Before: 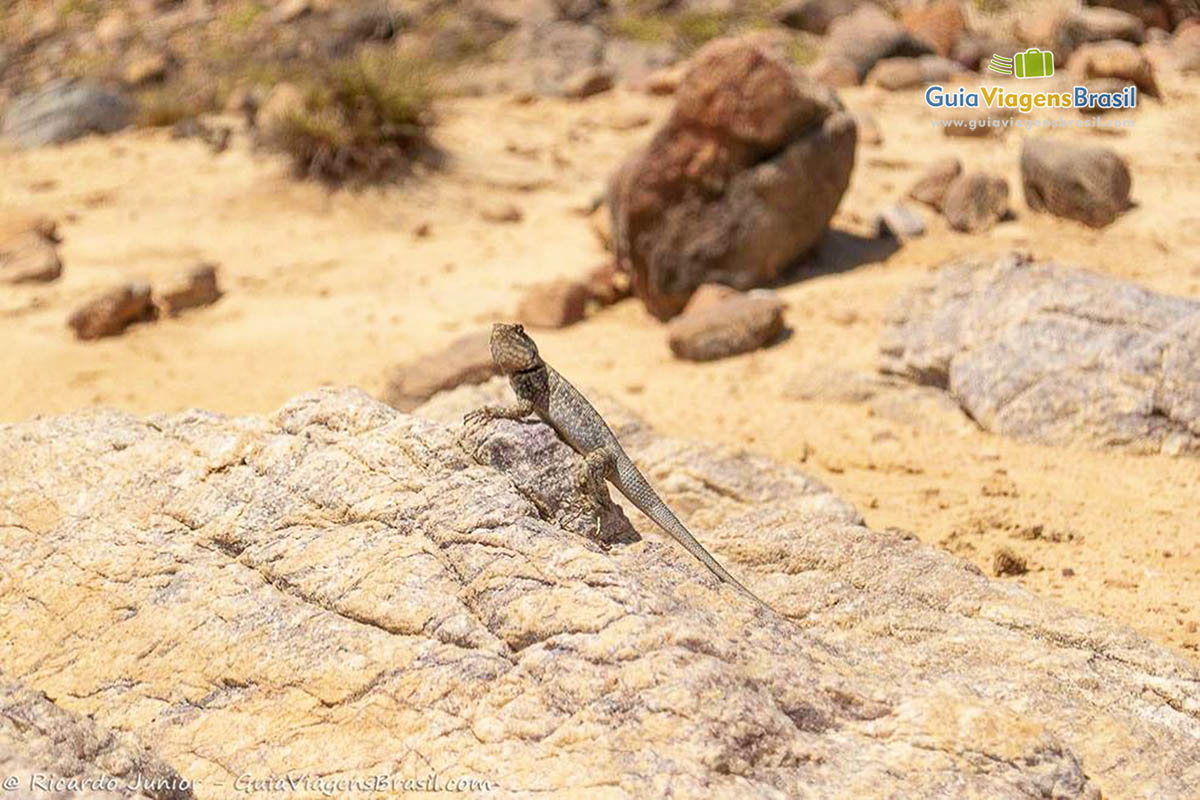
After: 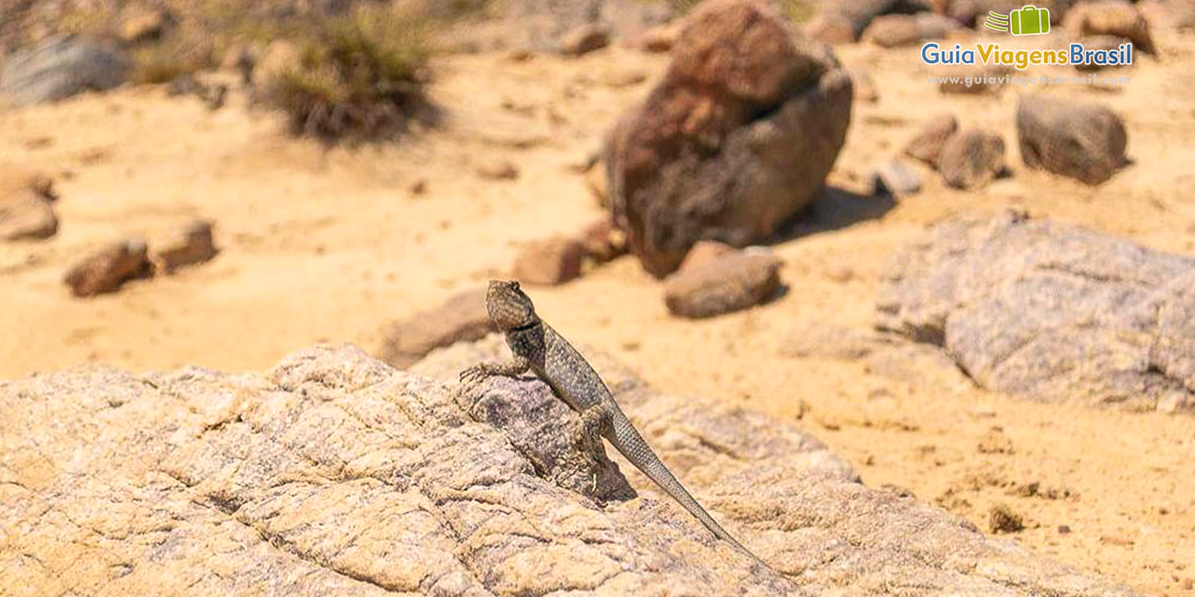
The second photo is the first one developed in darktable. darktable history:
color correction: highlights a* 5.46, highlights b* 5.27, shadows a* -4.46, shadows b* -5.14
crop: left 0.387%, top 5.483%, bottom 19.807%
